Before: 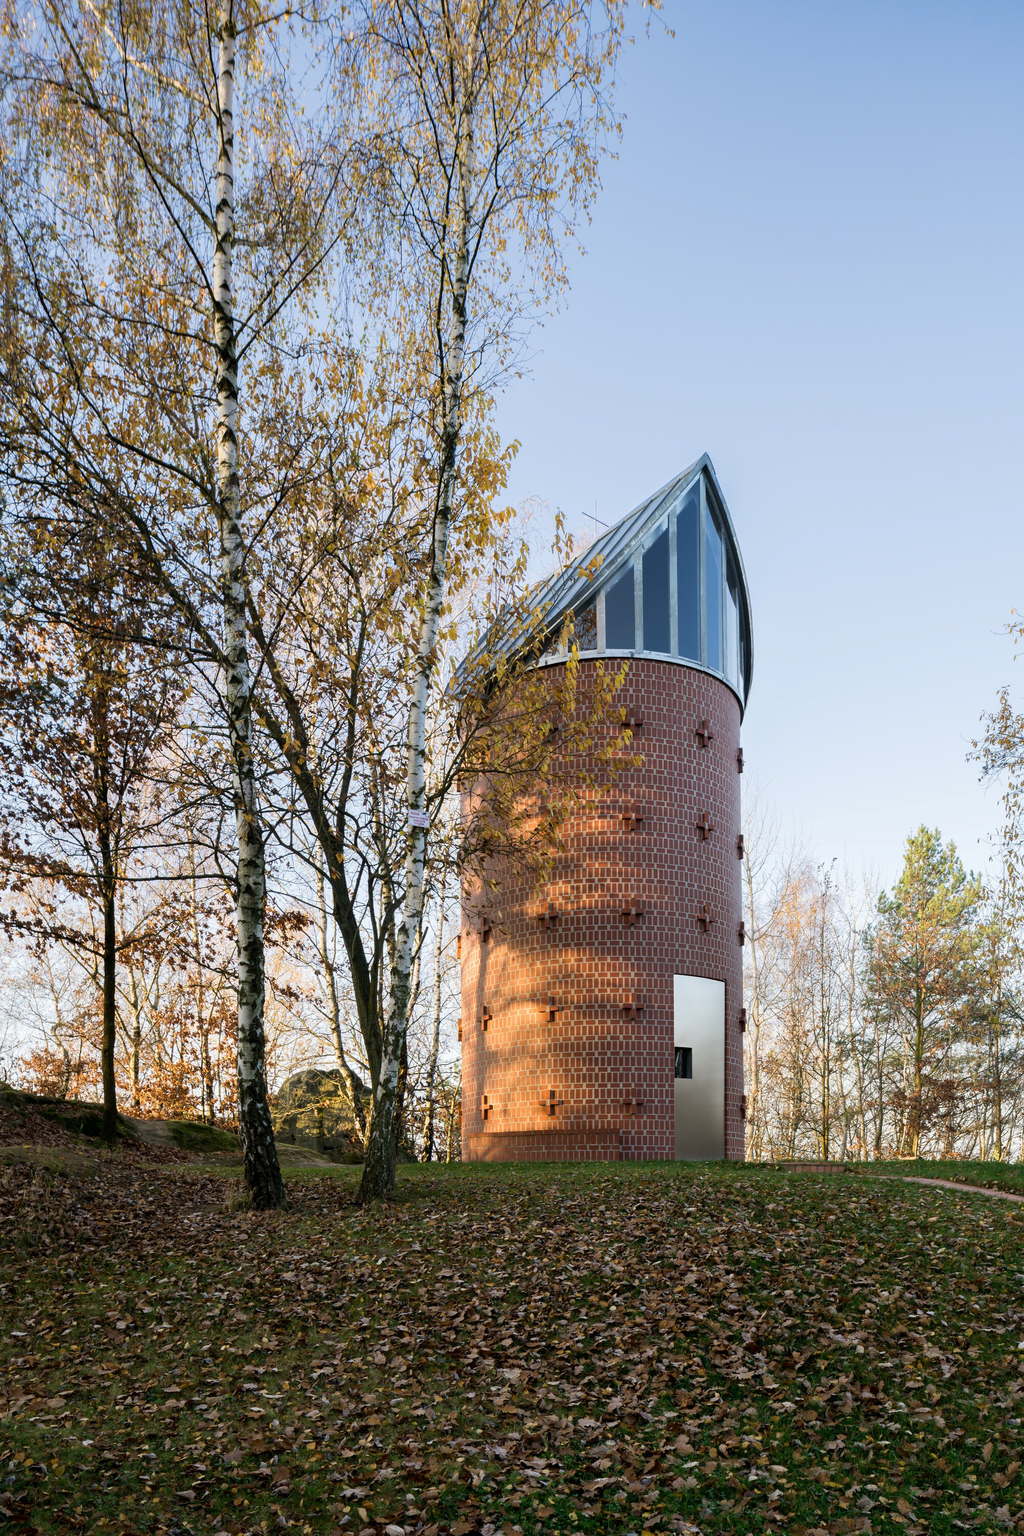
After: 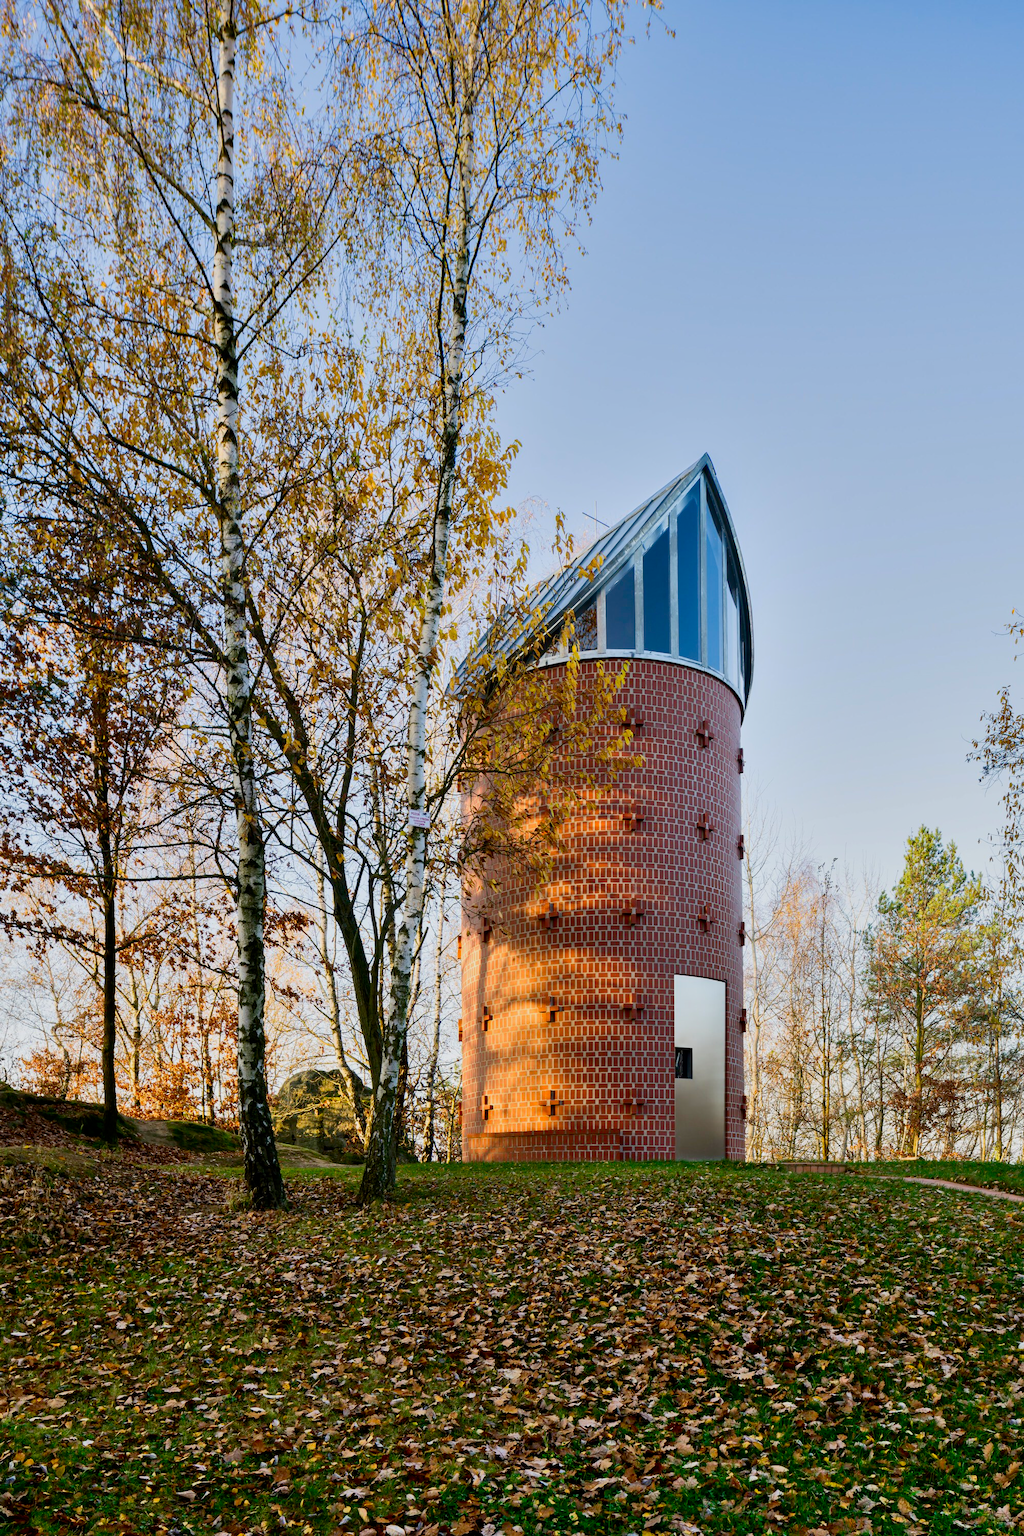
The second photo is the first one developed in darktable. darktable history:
filmic rgb: black relative exposure -16 EV, white relative exposure 4.03 EV, threshold 3.04 EV, target black luminance 0%, hardness 7.59, latitude 72%, contrast 0.902, highlights saturation mix 10.04%, shadows ↔ highlights balance -0.371%, preserve chrominance no, color science v5 (2021), enable highlight reconstruction true
contrast brightness saturation: contrast 0.171, saturation 0.3
shadows and highlights: low approximation 0.01, soften with gaussian
